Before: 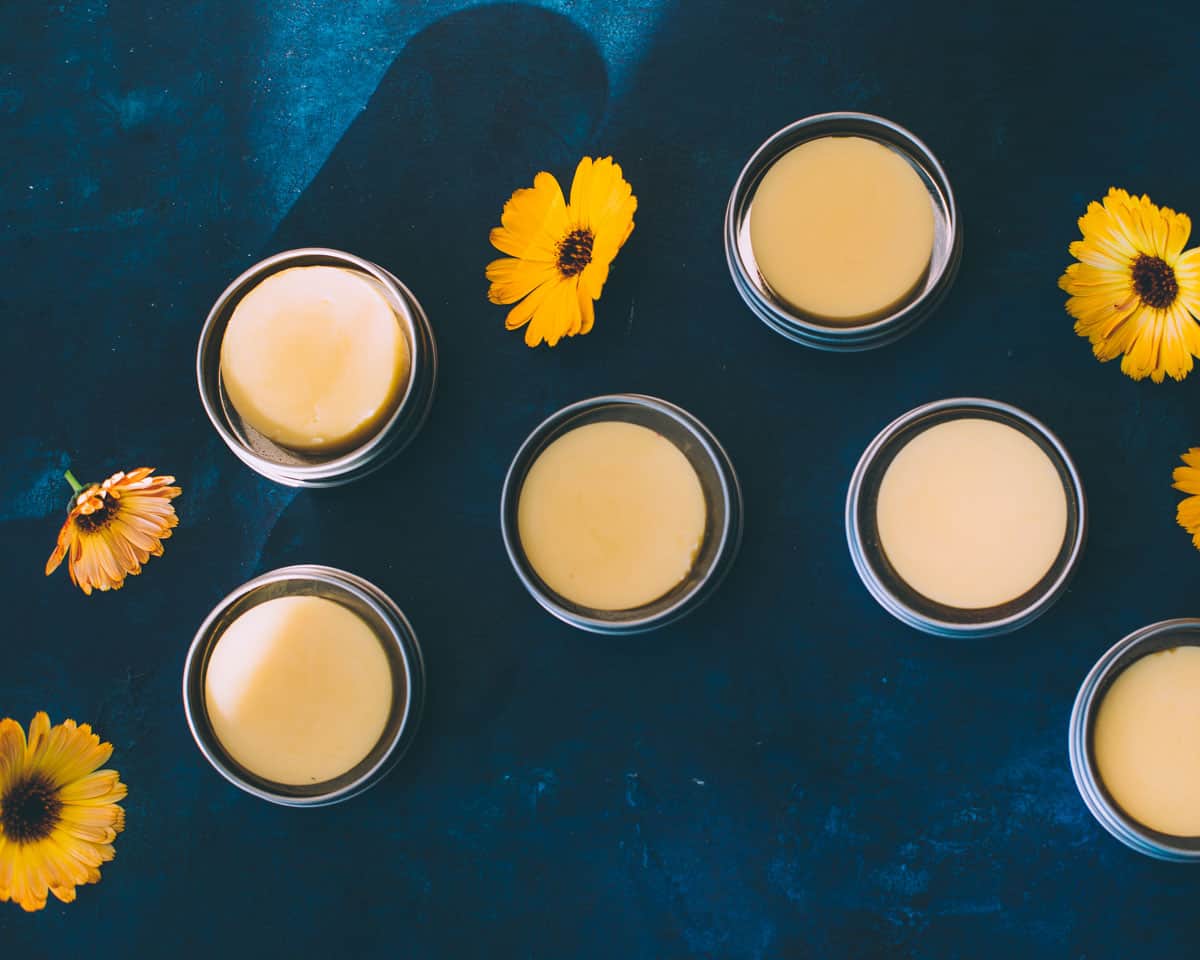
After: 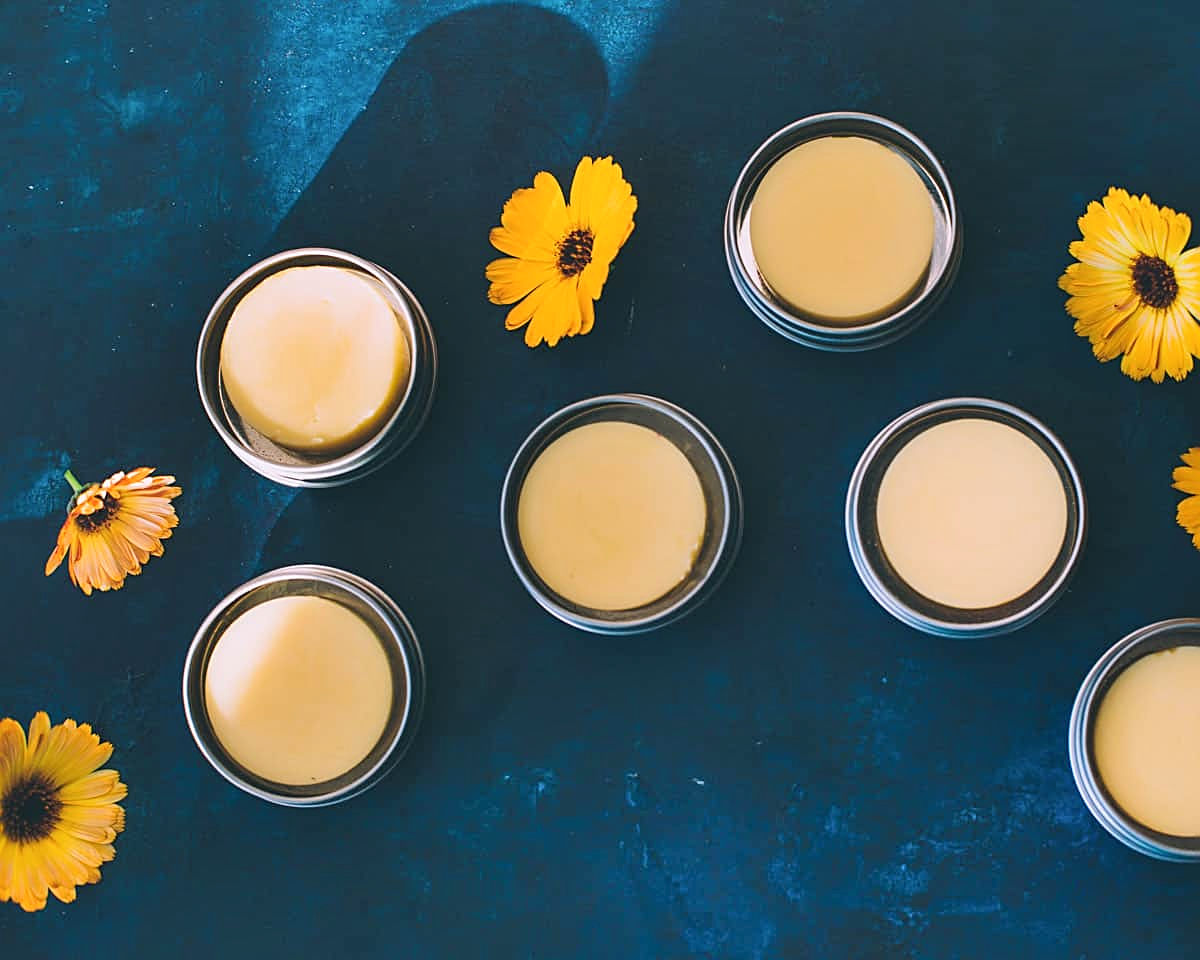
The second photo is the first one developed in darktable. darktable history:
shadows and highlights: shadows 51.84, highlights -28.77, soften with gaussian
base curve: curves: ch0 [(0, 0) (0.283, 0.295) (1, 1)], preserve colors none
sharpen: amount 0.498
